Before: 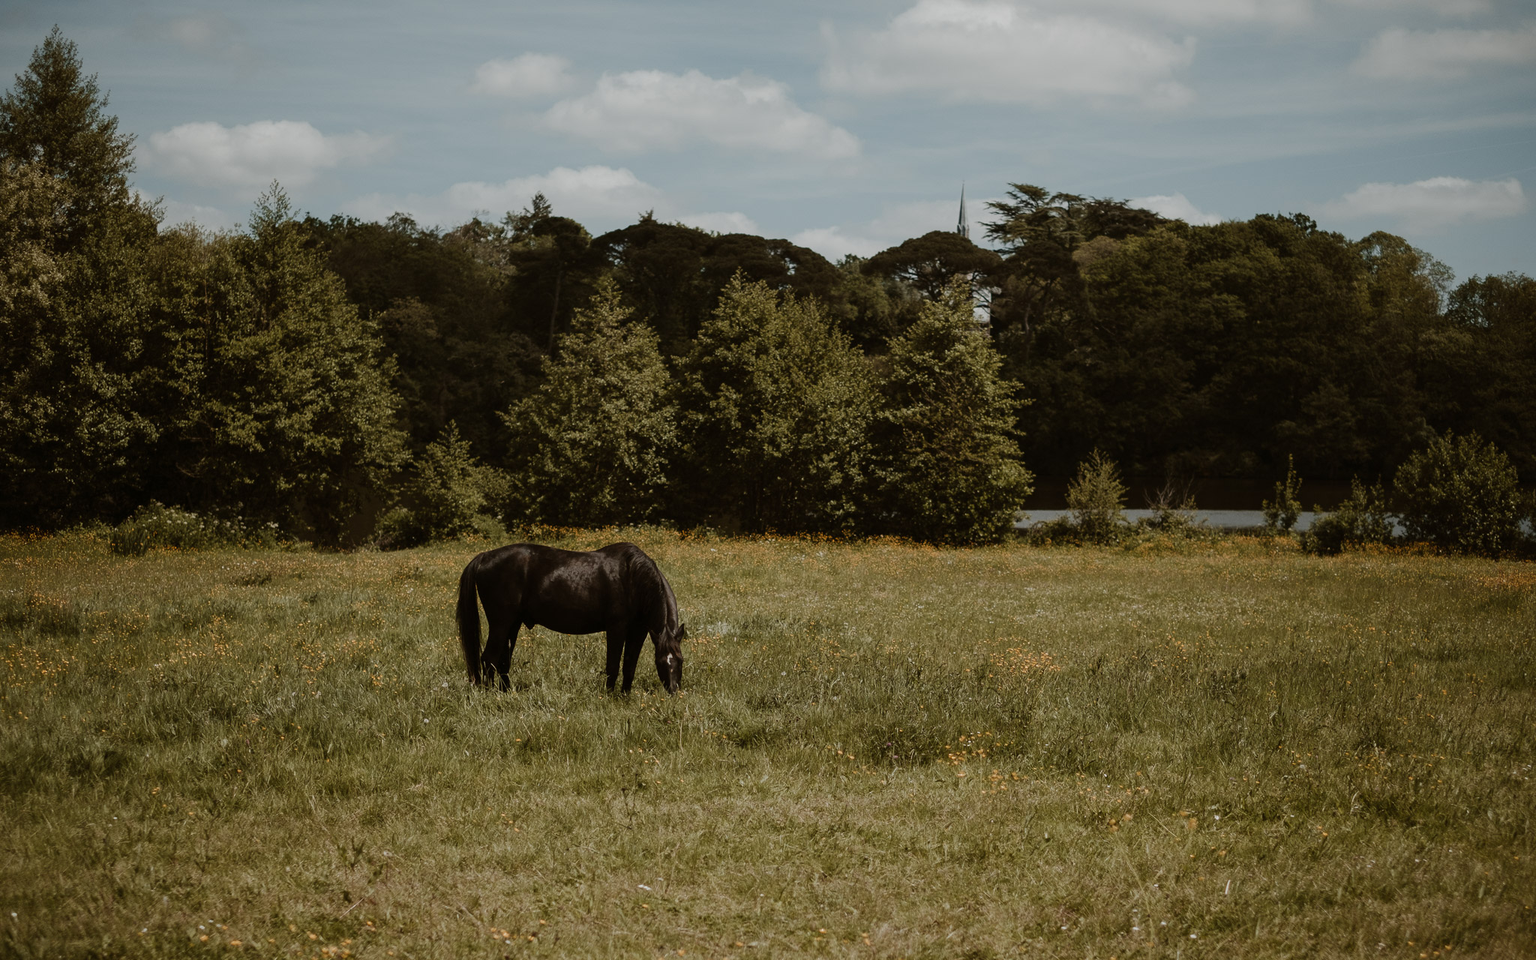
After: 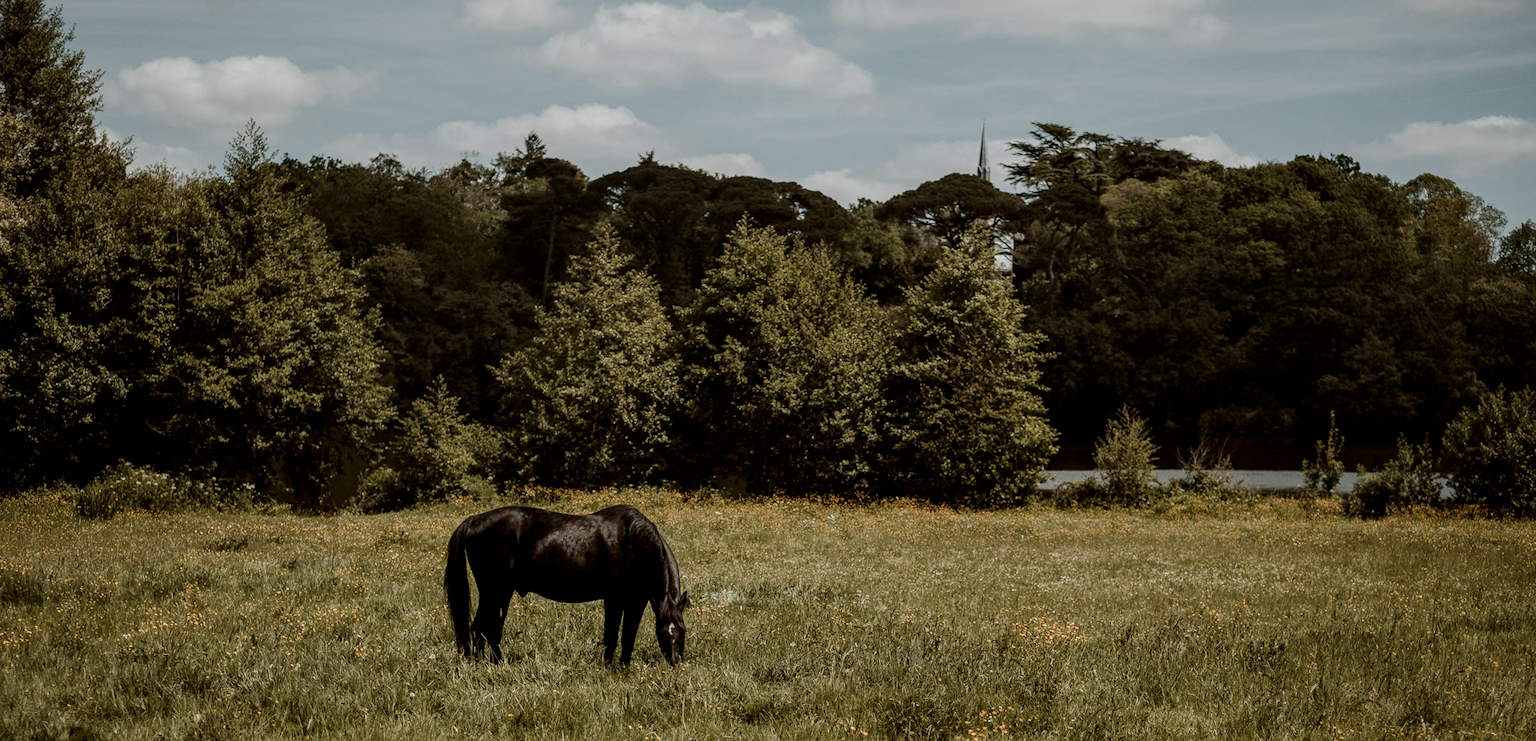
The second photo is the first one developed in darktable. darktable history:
local contrast: detail 142%
crop: left 2.543%, top 7.124%, right 3.473%, bottom 20.291%
